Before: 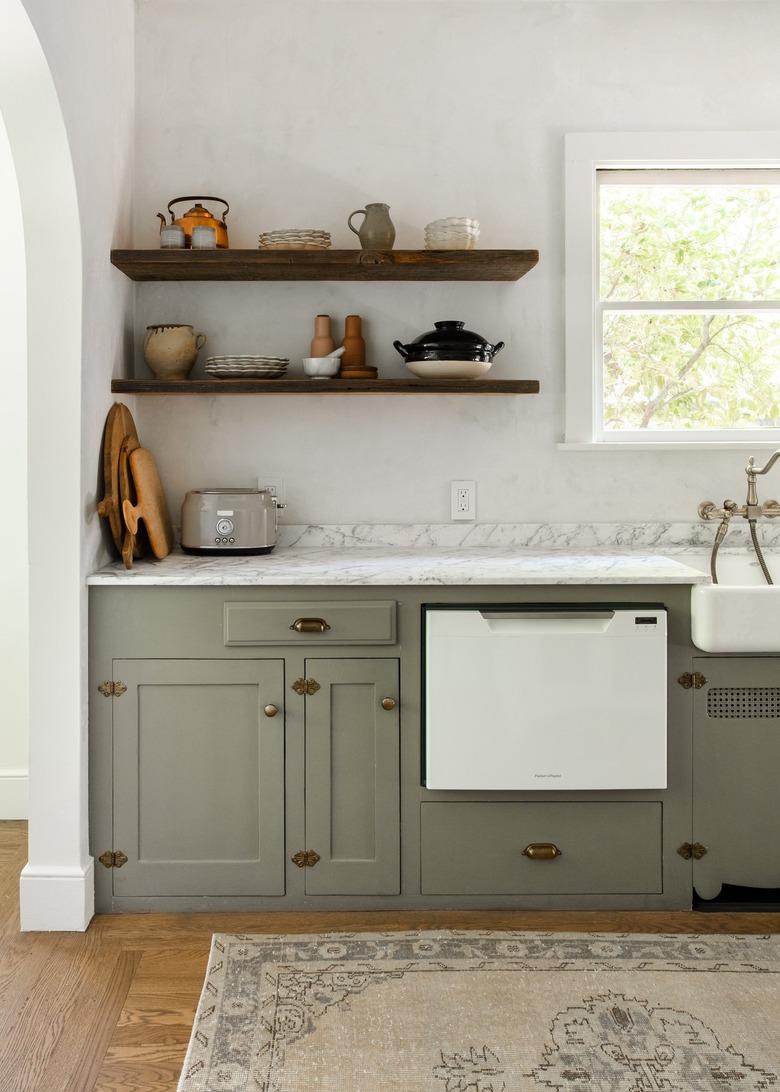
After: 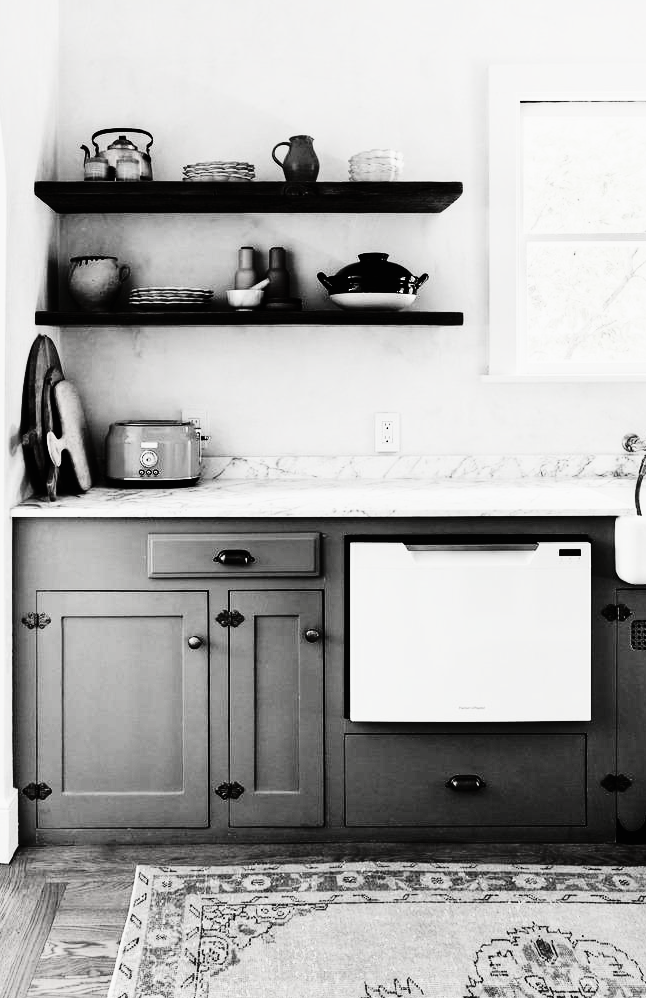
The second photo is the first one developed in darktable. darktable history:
filmic rgb: black relative exposure -5.07 EV, white relative exposure 3.54 EV, hardness 3.17, contrast 1.202, highlights saturation mix -48.53%, add noise in highlights 0.1, color science v4 (2020), type of noise poissonian
crop: left 9.781%, top 6.282%, right 7.284%, bottom 2.258%
tone curve: curves: ch0 [(0, 0) (0.003, 0.01) (0.011, 0.01) (0.025, 0.011) (0.044, 0.014) (0.069, 0.018) (0.1, 0.022) (0.136, 0.026) (0.177, 0.035) (0.224, 0.051) (0.277, 0.085) (0.335, 0.158) (0.399, 0.299) (0.468, 0.457) (0.543, 0.634) (0.623, 0.801) (0.709, 0.904) (0.801, 0.963) (0.898, 0.986) (1, 1)], color space Lab, independent channels, preserve colors none
color balance rgb: global offset › luminance -0.504%, linear chroma grading › shadows 19.236%, linear chroma grading › highlights 2.959%, linear chroma grading › mid-tones 10.141%, perceptual saturation grading › global saturation 35.414%, global vibrance 20%
shadows and highlights: shadows 37.51, highlights -27.31, soften with gaussian
velvia: on, module defaults
